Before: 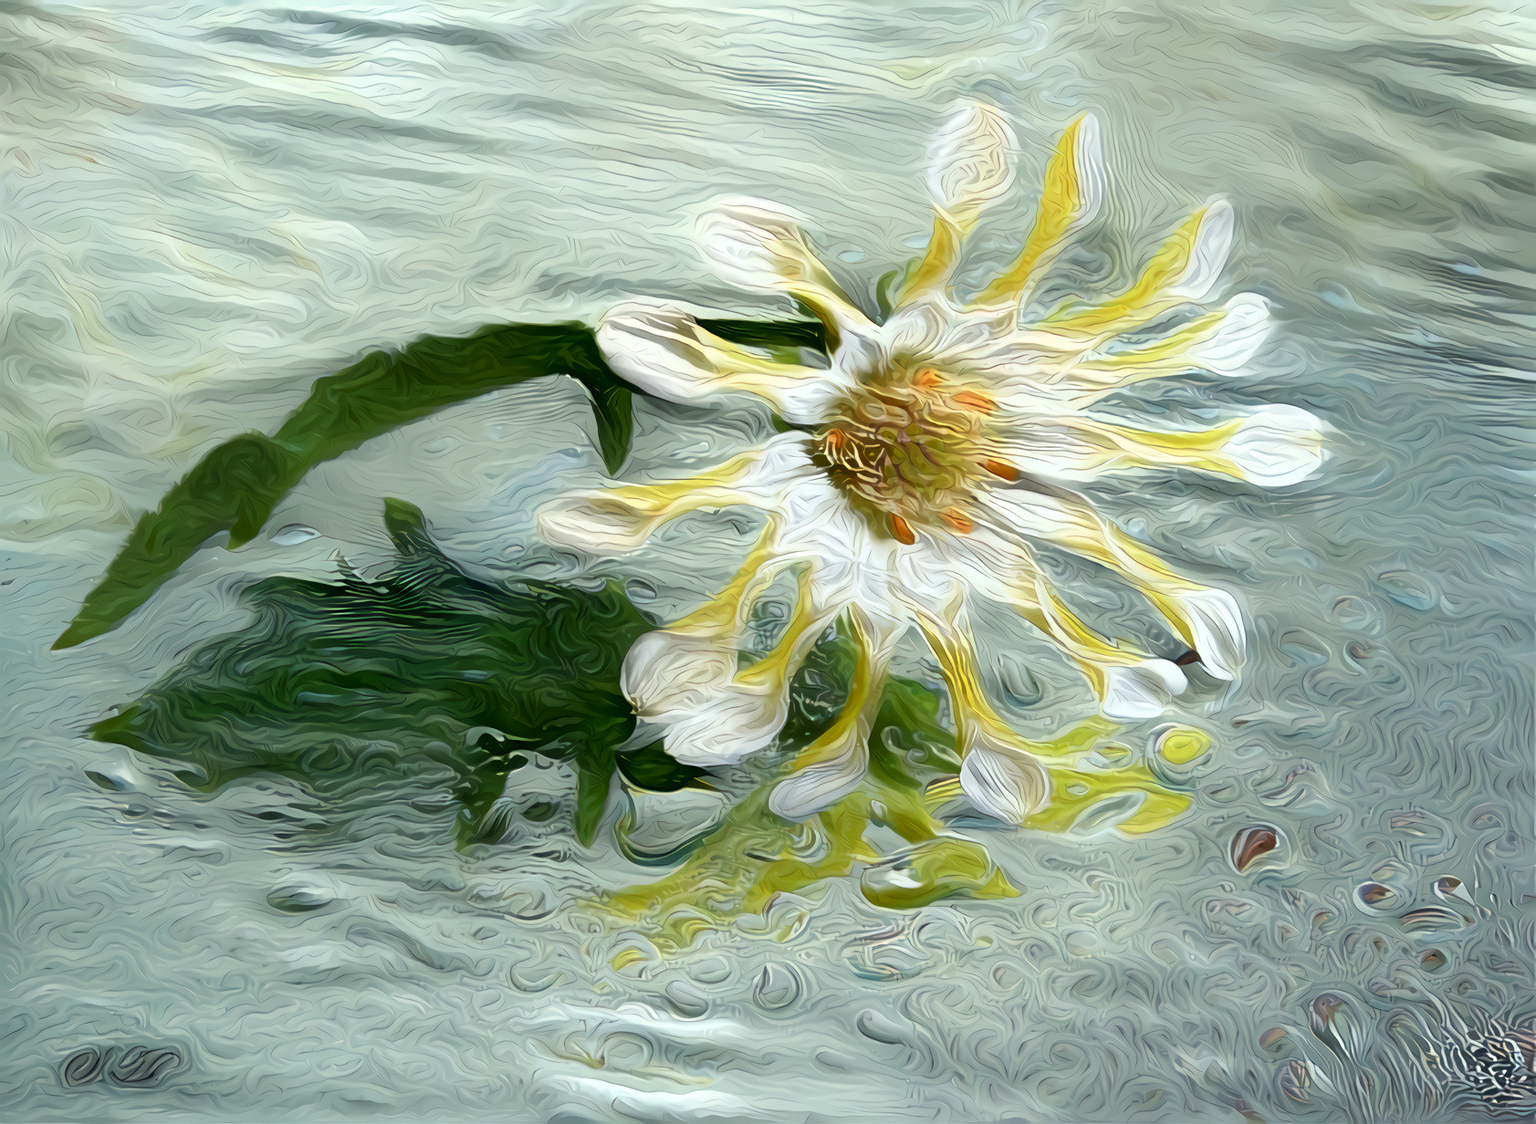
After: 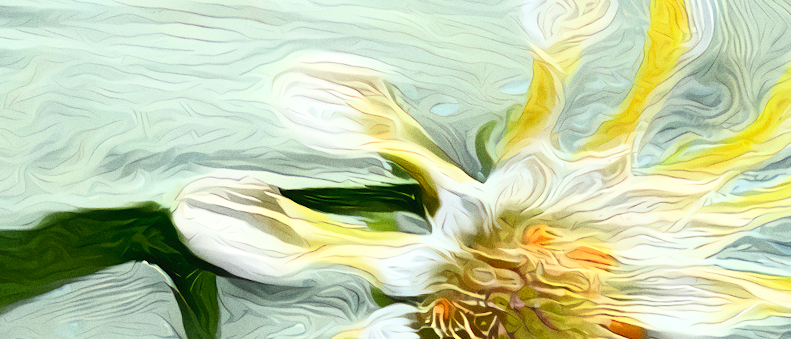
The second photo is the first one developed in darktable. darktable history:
grain: coarseness 0.09 ISO
rotate and perspective: rotation -4.25°, automatic cropping off
crop: left 28.64%, top 16.832%, right 26.637%, bottom 58.055%
contrast brightness saturation: contrast 0.2, brightness 0.16, saturation 0.22
